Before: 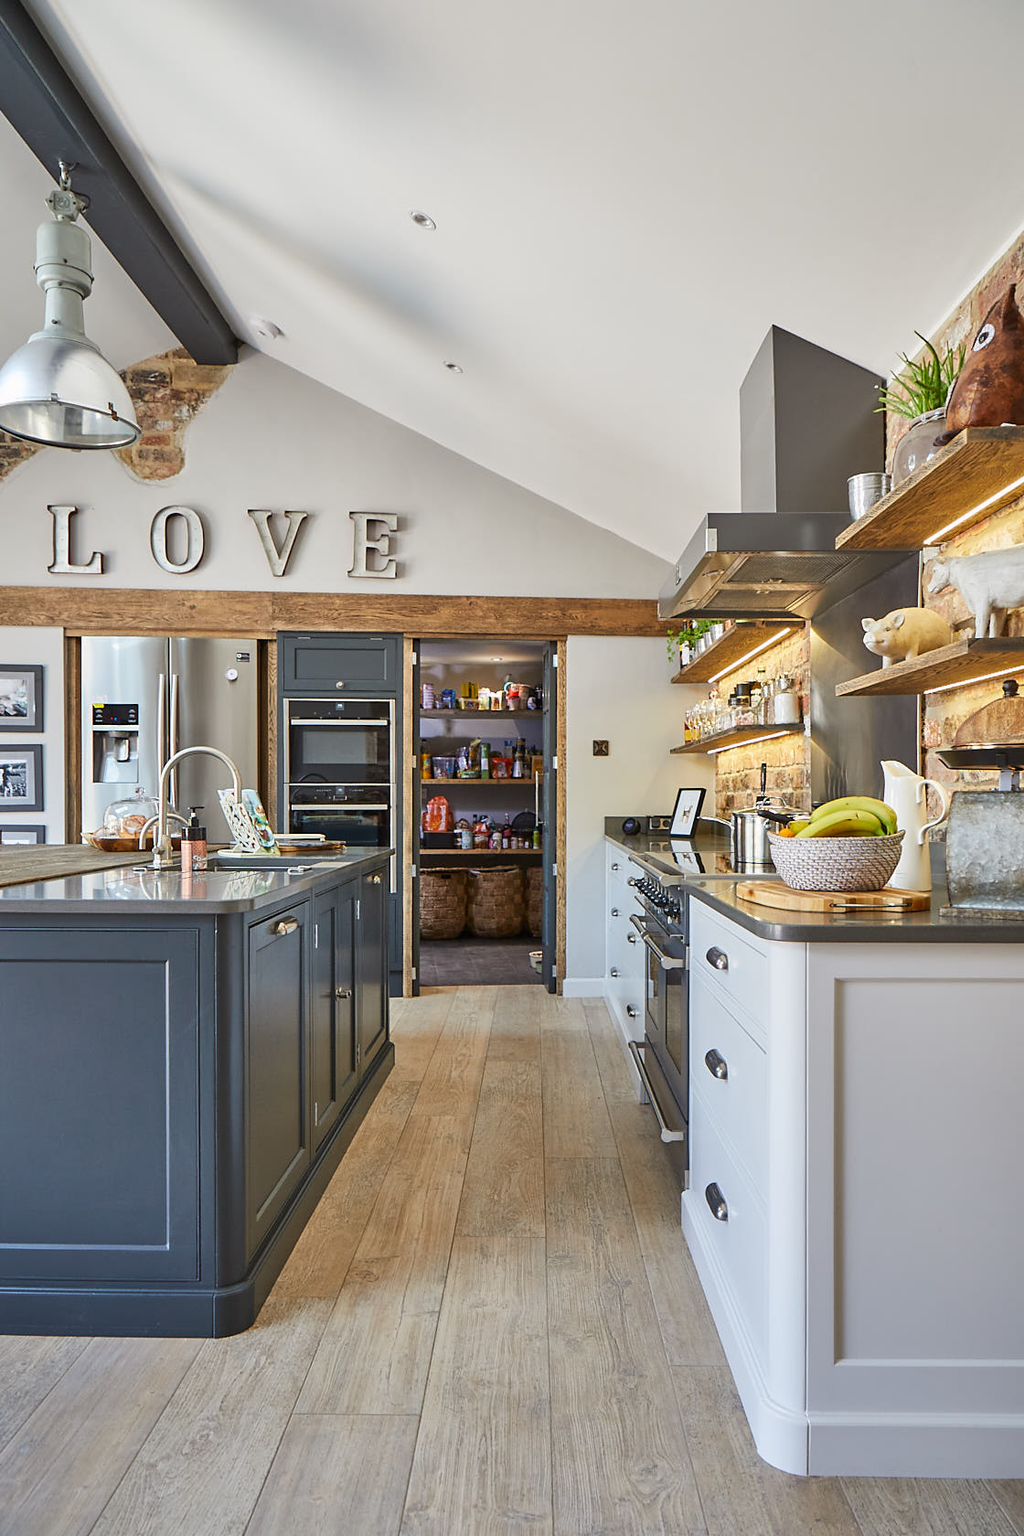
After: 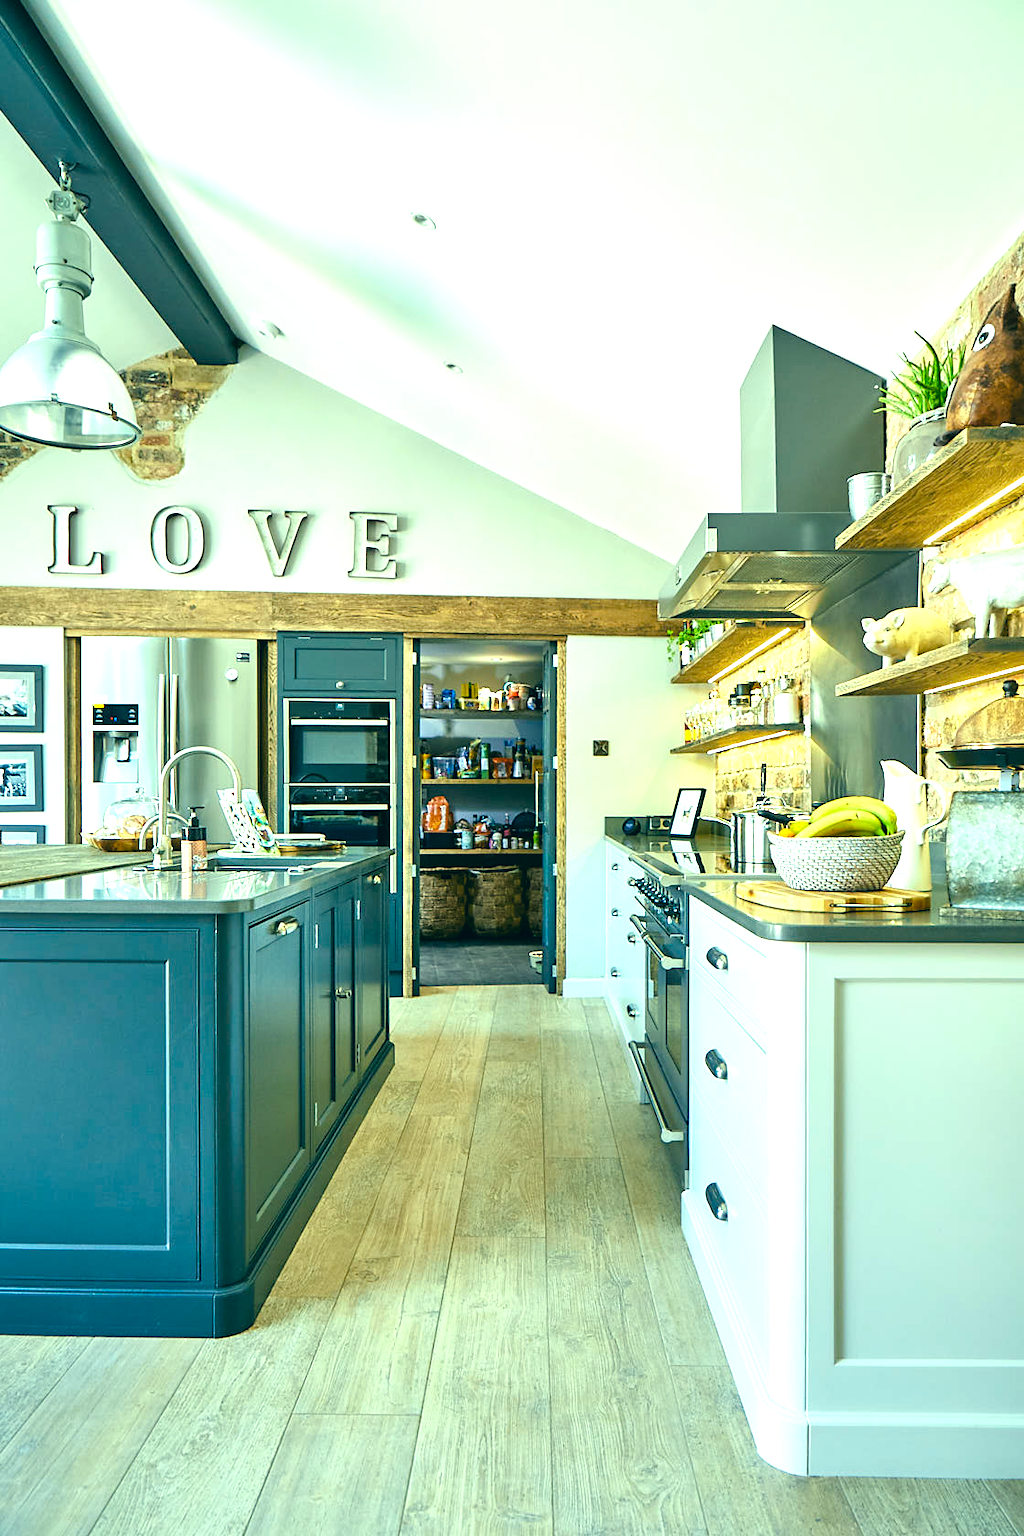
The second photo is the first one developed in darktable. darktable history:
color balance rgb: linear chroma grading › shadows 19.393%, linear chroma grading › highlights 4.218%, linear chroma grading › mid-tones 10.514%, perceptual saturation grading › global saturation -2.146%, perceptual saturation grading › highlights -8.087%, perceptual saturation grading › mid-tones 7.467%, perceptual saturation grading › shadows 4.713%, global vibrance 20%
color correction: highlights a* -19.75, highlights b* 9.8, shadows a* -20.93, shadows b* -10.42
tone equalizer: -8 EV -1.05 EV, -7 EV -1.03 EV, -6 EV -0.891 EV, -5 EV -0.54 EV, -3 EV 0.56 EV, -2 EV 0.885 EV, -1 EV 1 EV, +0 EV 1.08 EV
